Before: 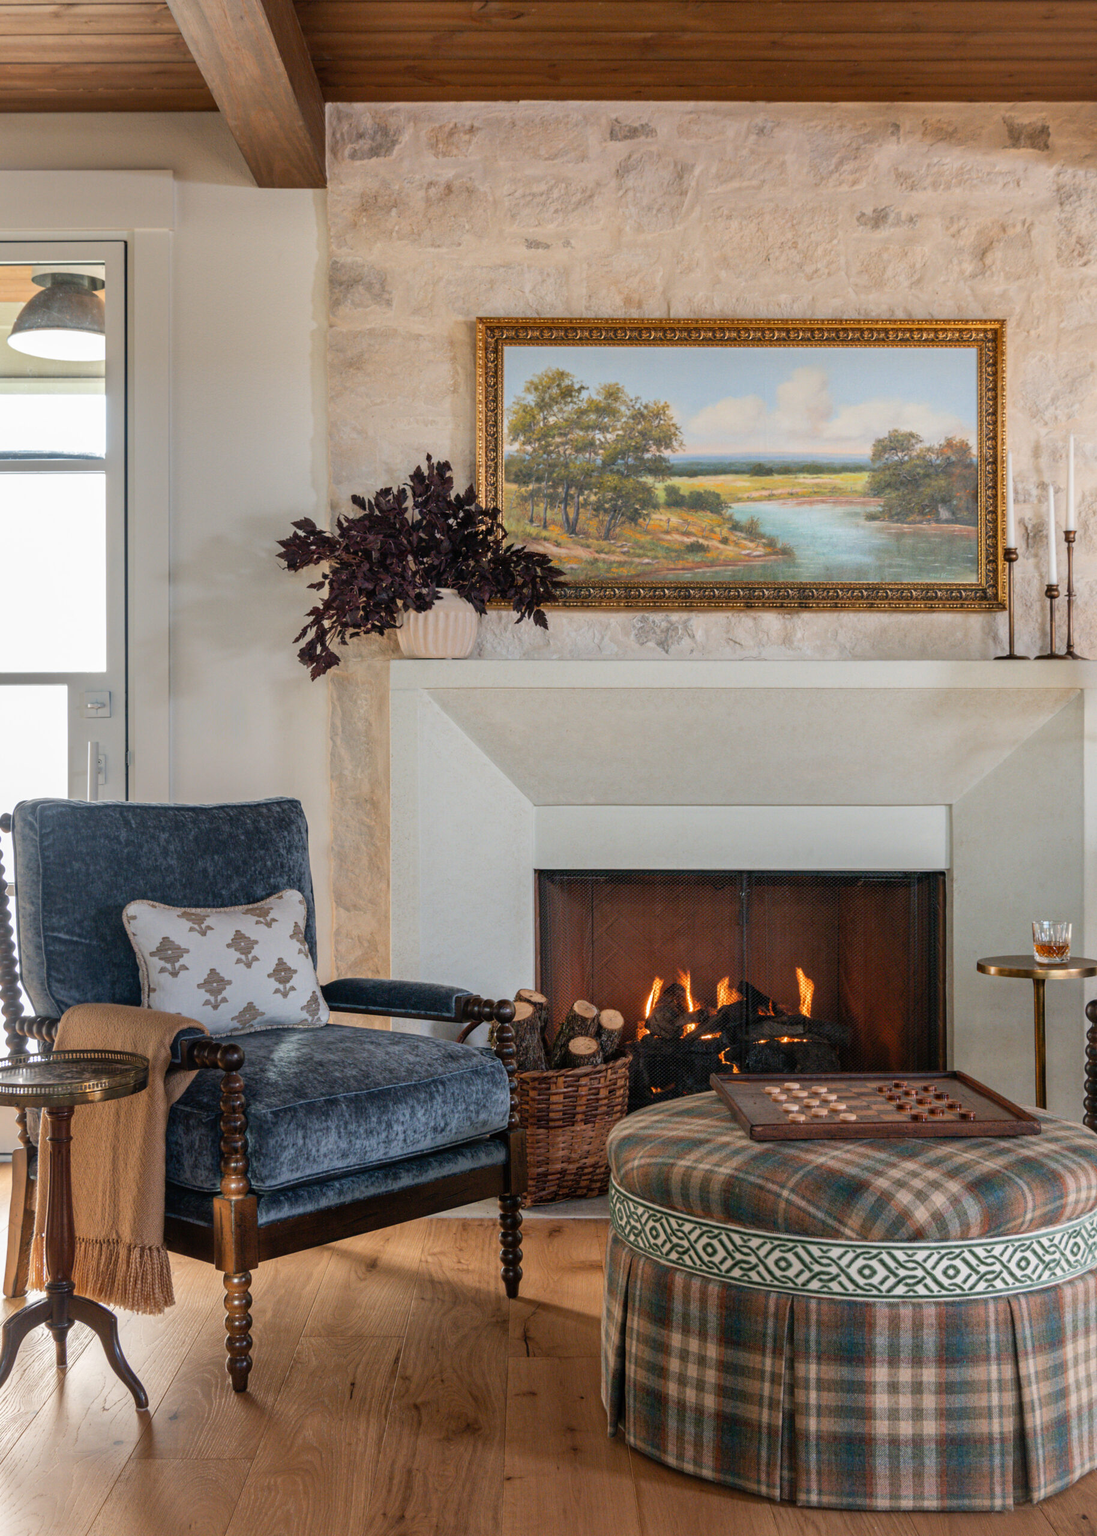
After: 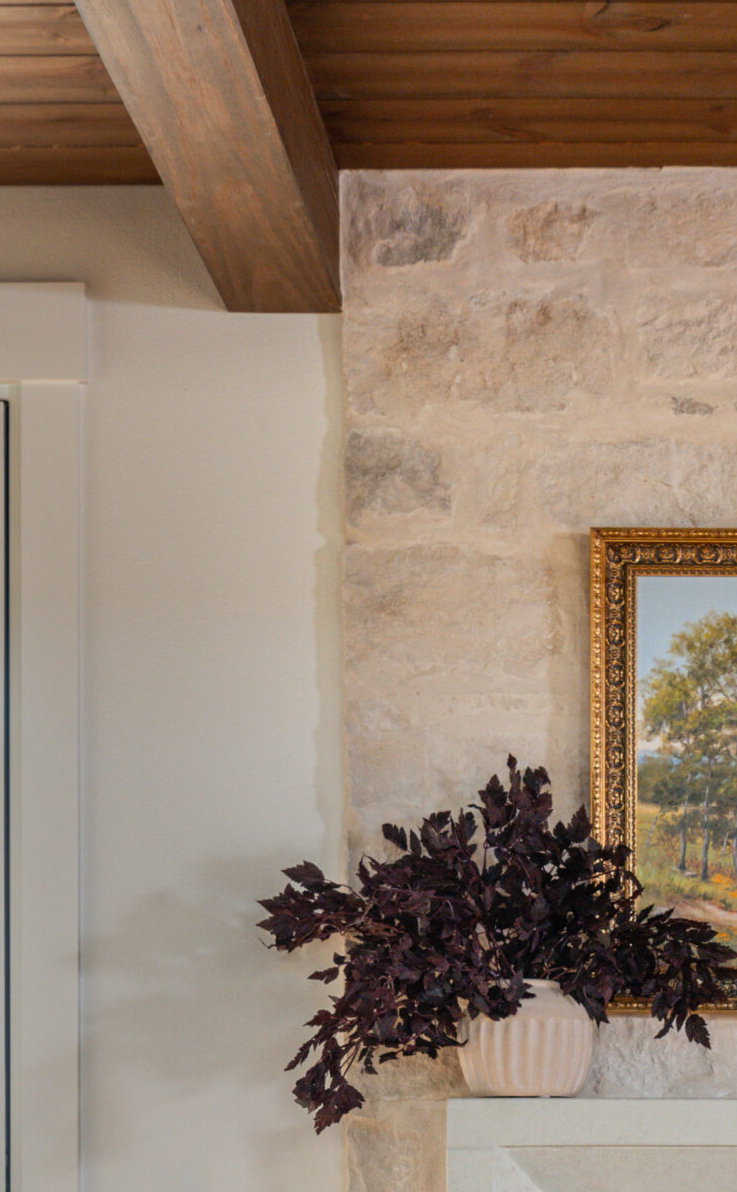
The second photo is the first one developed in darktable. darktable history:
crop and rotate: left 11.122%, top 0.073%, right 48.554%, bottom 53.347%
